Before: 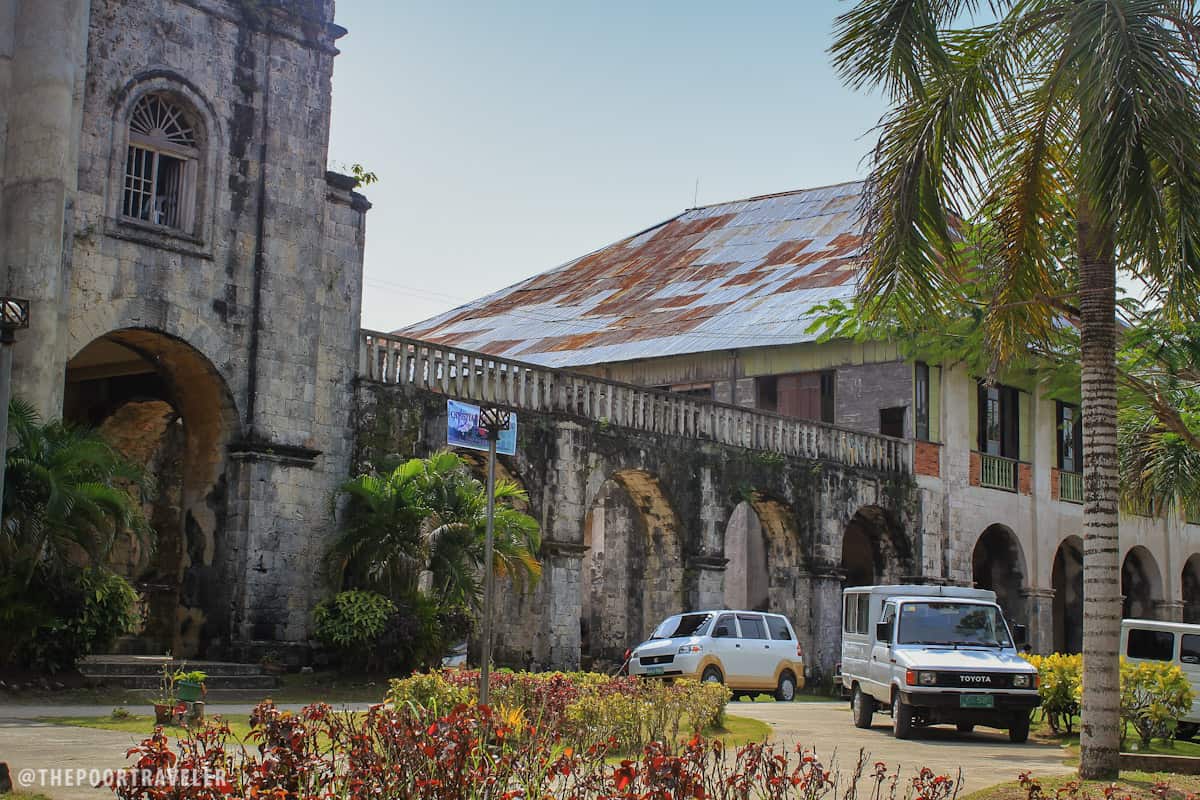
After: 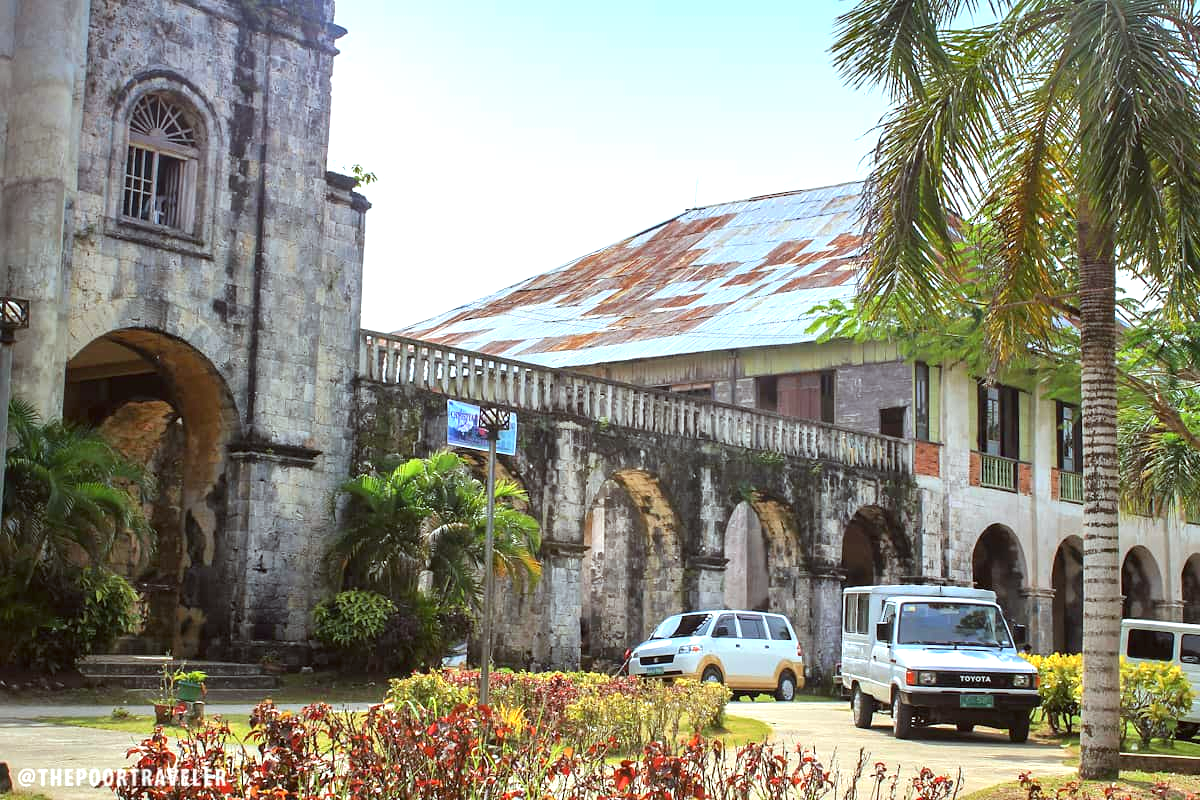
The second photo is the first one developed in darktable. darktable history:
exposure: black level correction 0.001, exposure 1.05 EV, compensate exposure bias true, compensate highlight preservation false
color correction: highlights a* -4.98, highlights b* -3.76, shadows a* 3.83, shadows b* 4.08
contrast brightness saturation: contrast 0.08, saturation 0.02
